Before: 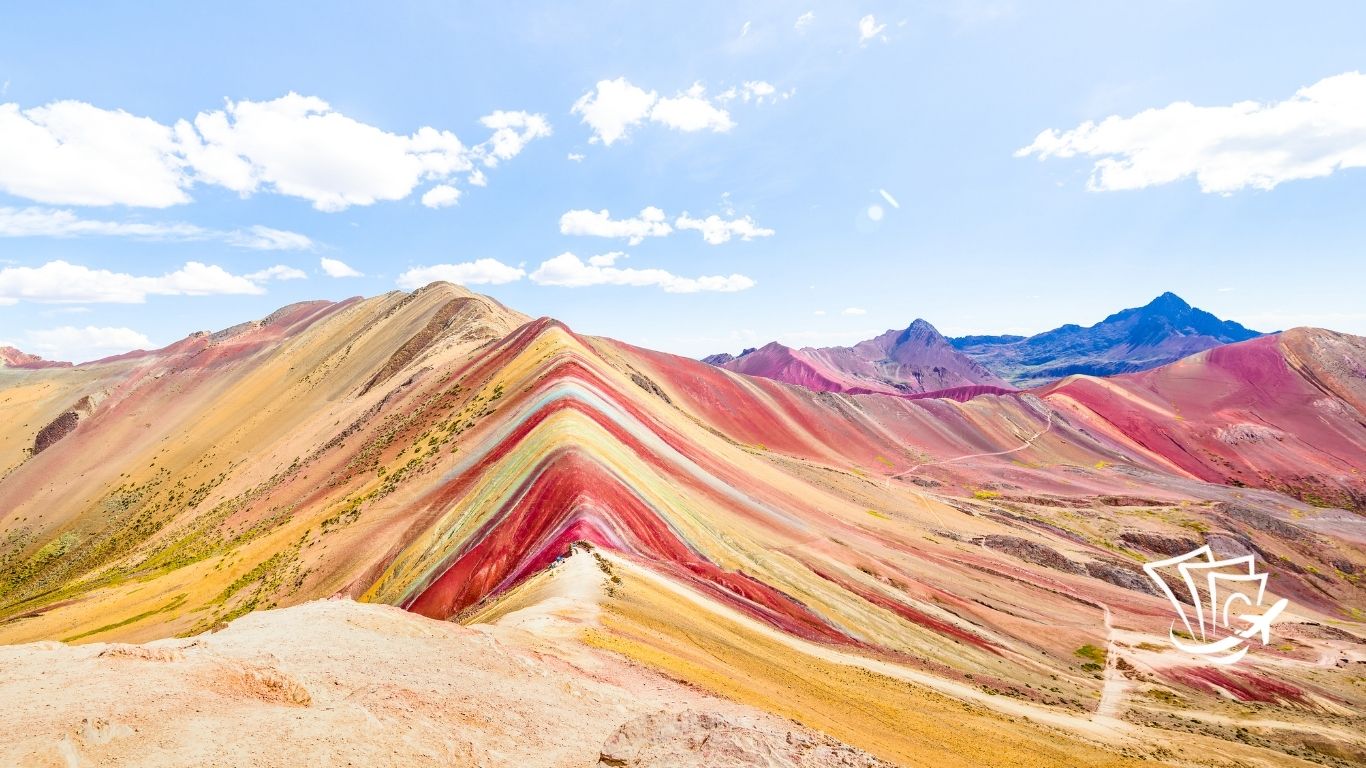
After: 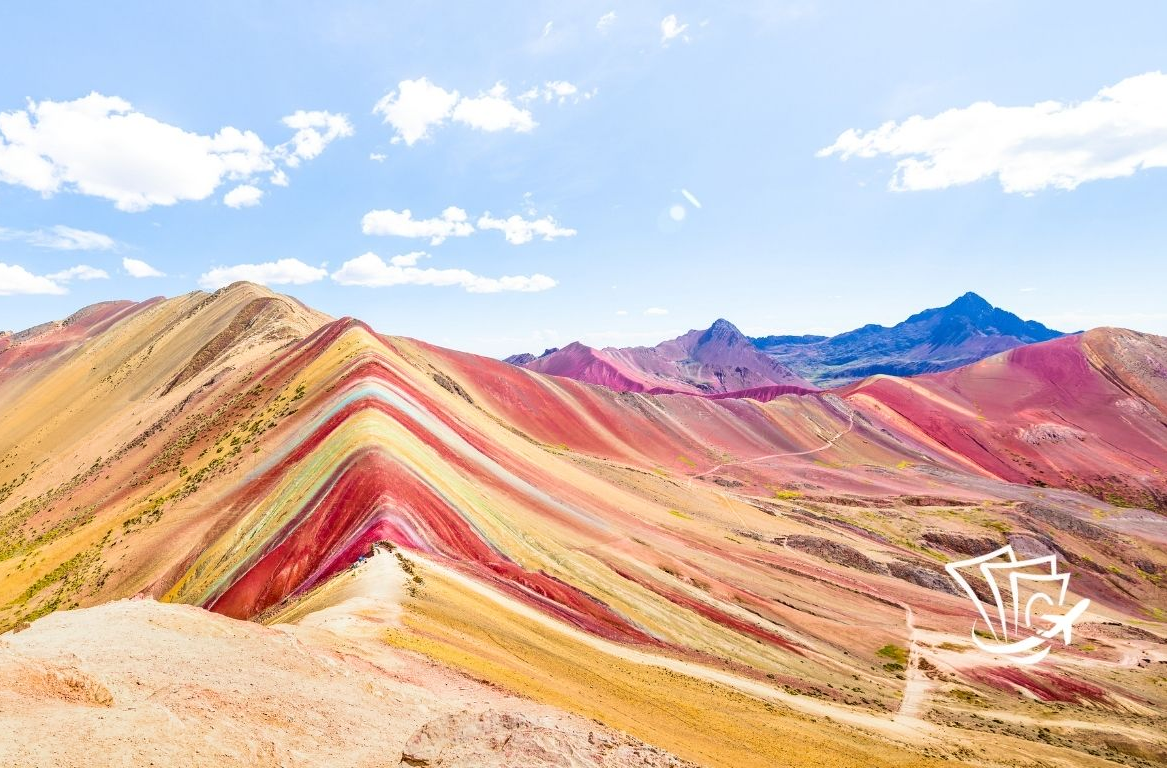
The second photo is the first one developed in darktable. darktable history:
crop and rotate: left 14.542%
velvia: strength 15.55%
